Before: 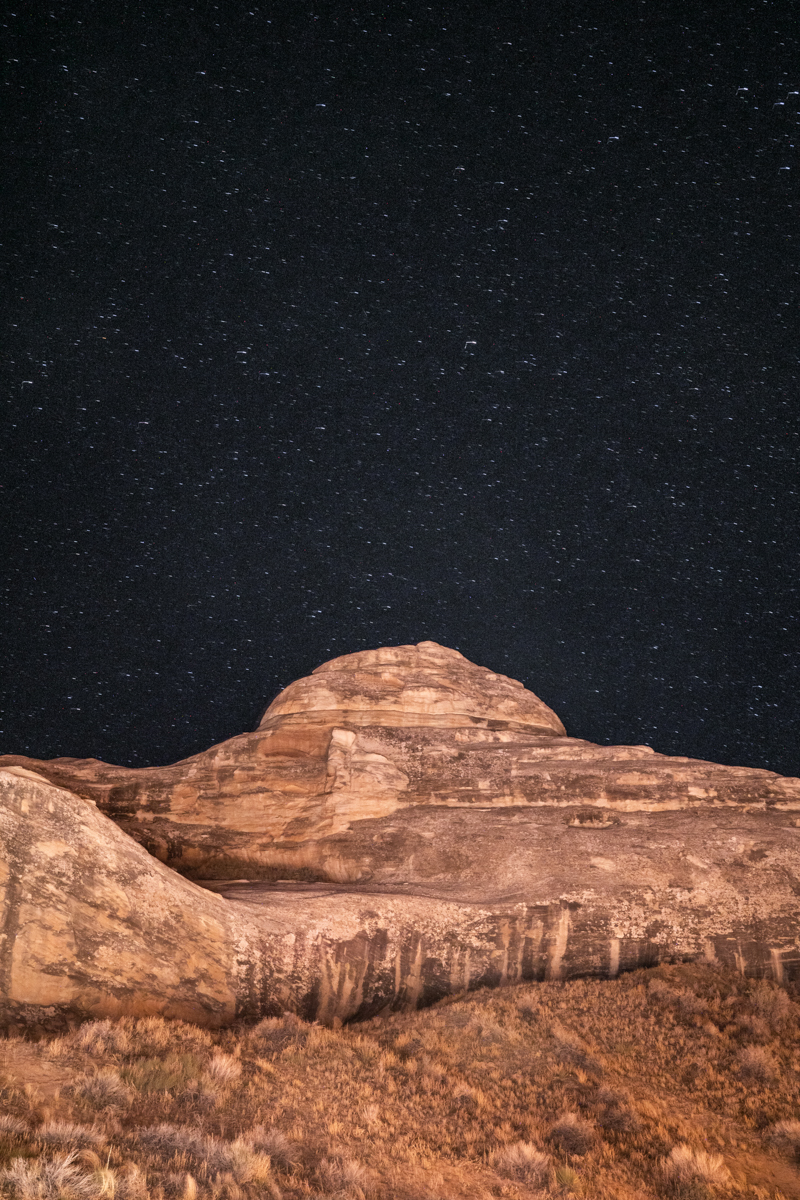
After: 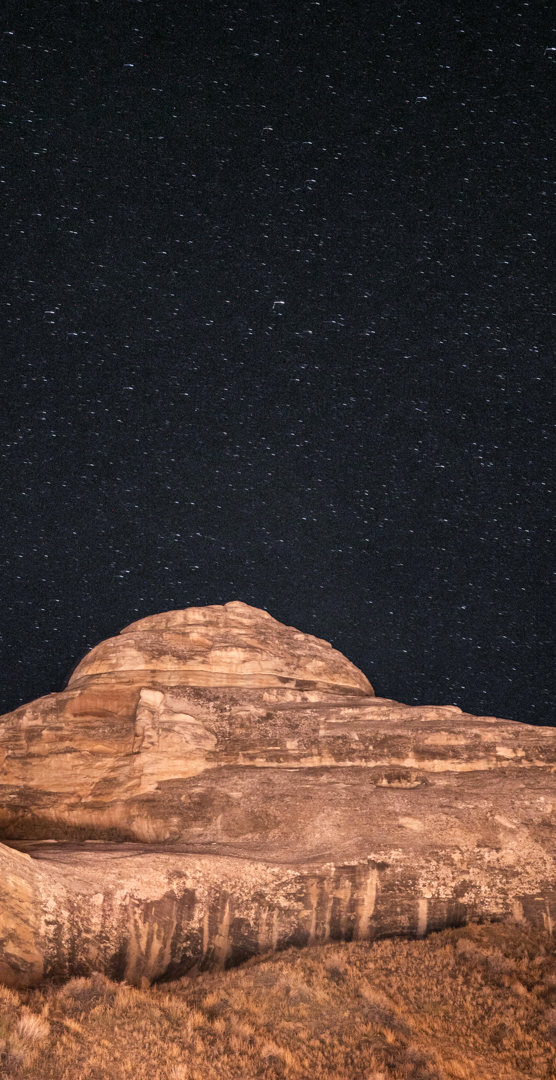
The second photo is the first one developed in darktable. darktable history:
shadows and highlights: shadows -9.94, white point adjustment 1.58, highlights 9.86
crop and rotate: left 24.049%, top 3.397%, right 6.38%, bottom 6.549%
color correction: highlights b* 3.02
